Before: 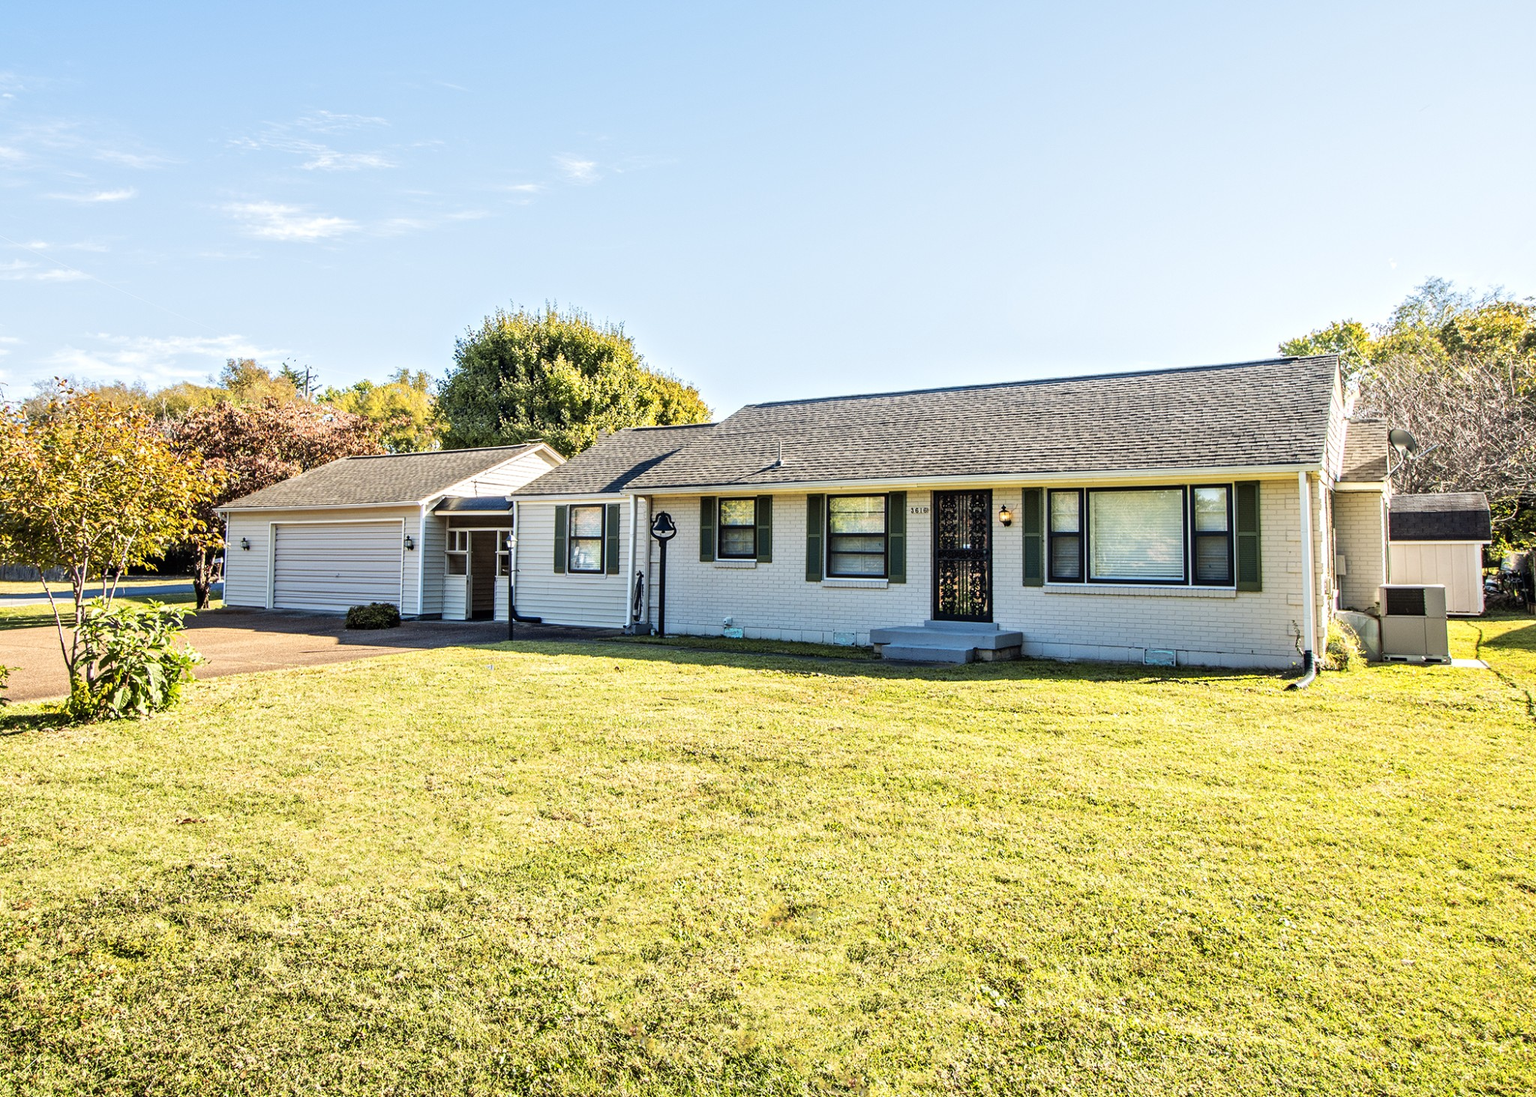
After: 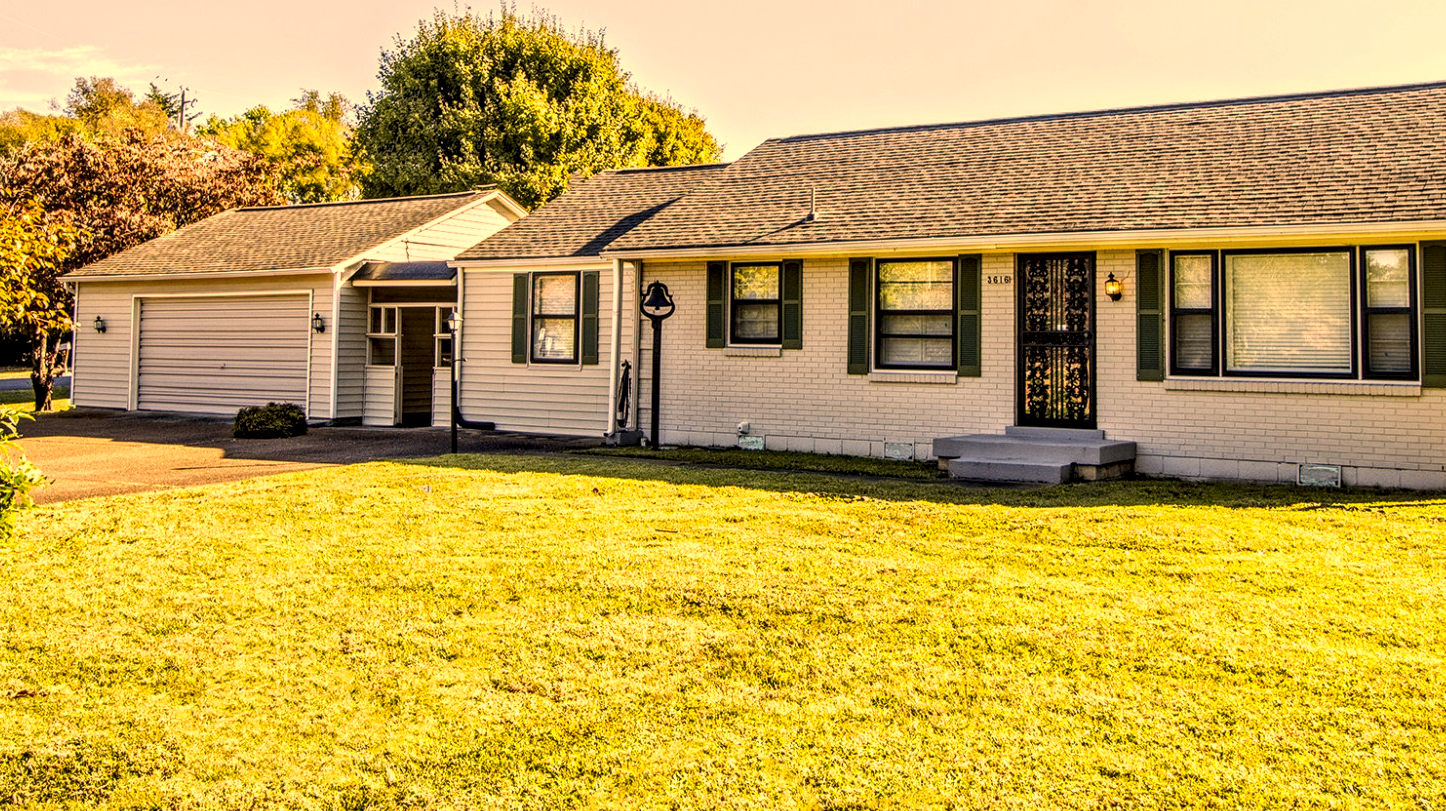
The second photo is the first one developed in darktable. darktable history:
local contrast: detail 150%
crop: left 11.094%, top 27.442%, right 18.274%, bottom 17.106%
color correction: highlights a* 18.52, highlights b* 35.3, shadows a* 1.4, shadows b* 6.13, saturation 1.01
